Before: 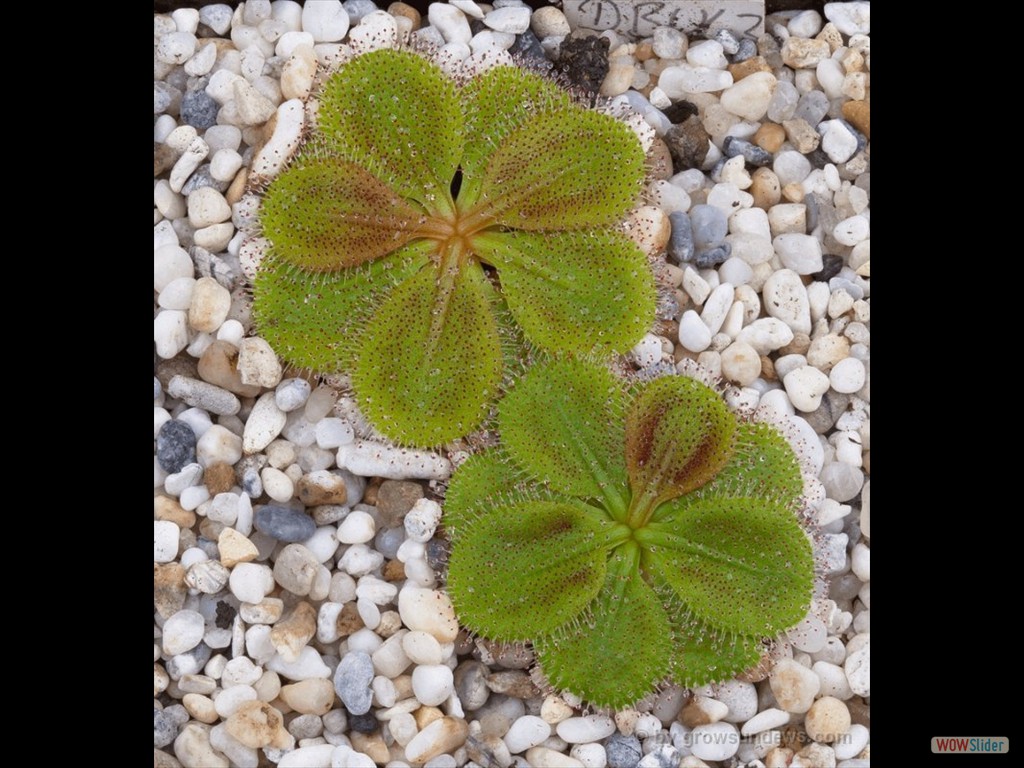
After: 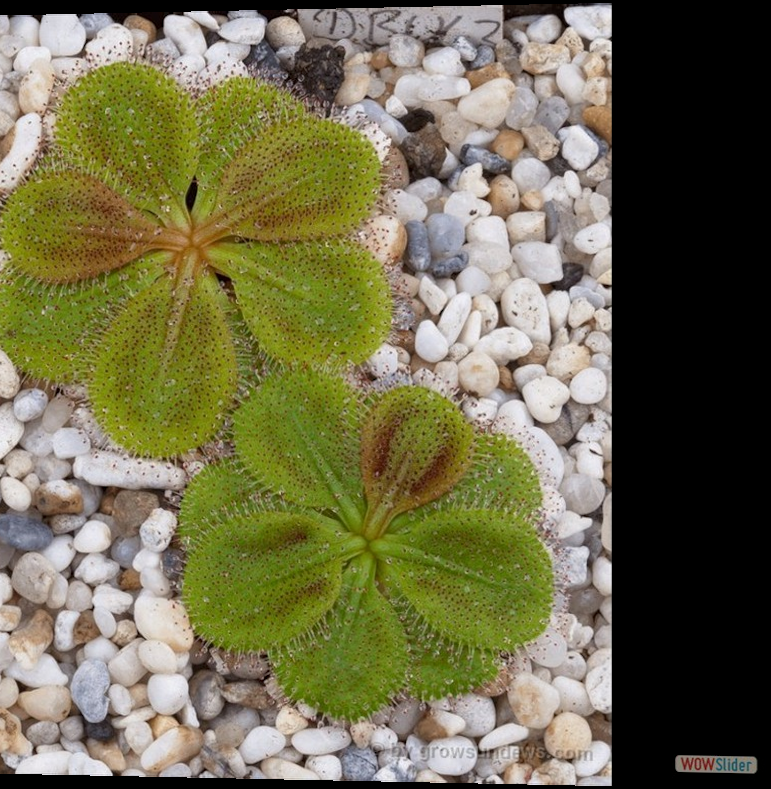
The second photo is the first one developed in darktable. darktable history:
exposure: exposure -0.072 EV, compensate highlight preservation false
local contrast: highlights 100%, shadows 100%, detail 120%, midtone range 0.2
rotate and perspective: lens shift (horizontal) -0.055, automatic cropping off
crop and rotate: left 24.6%
